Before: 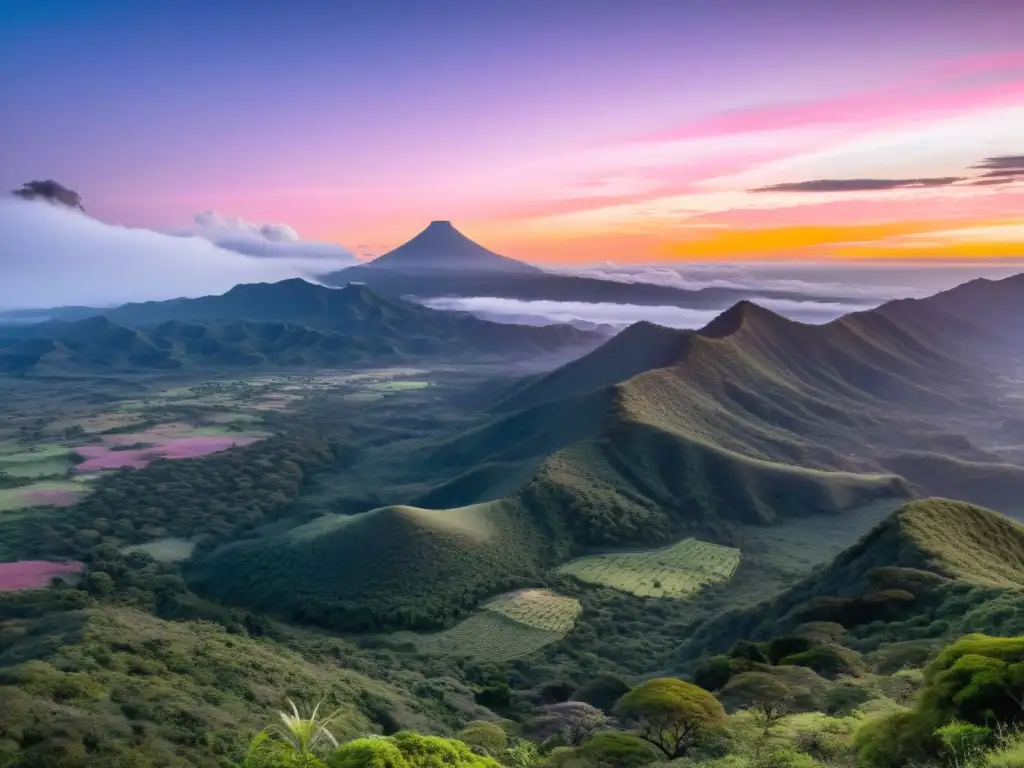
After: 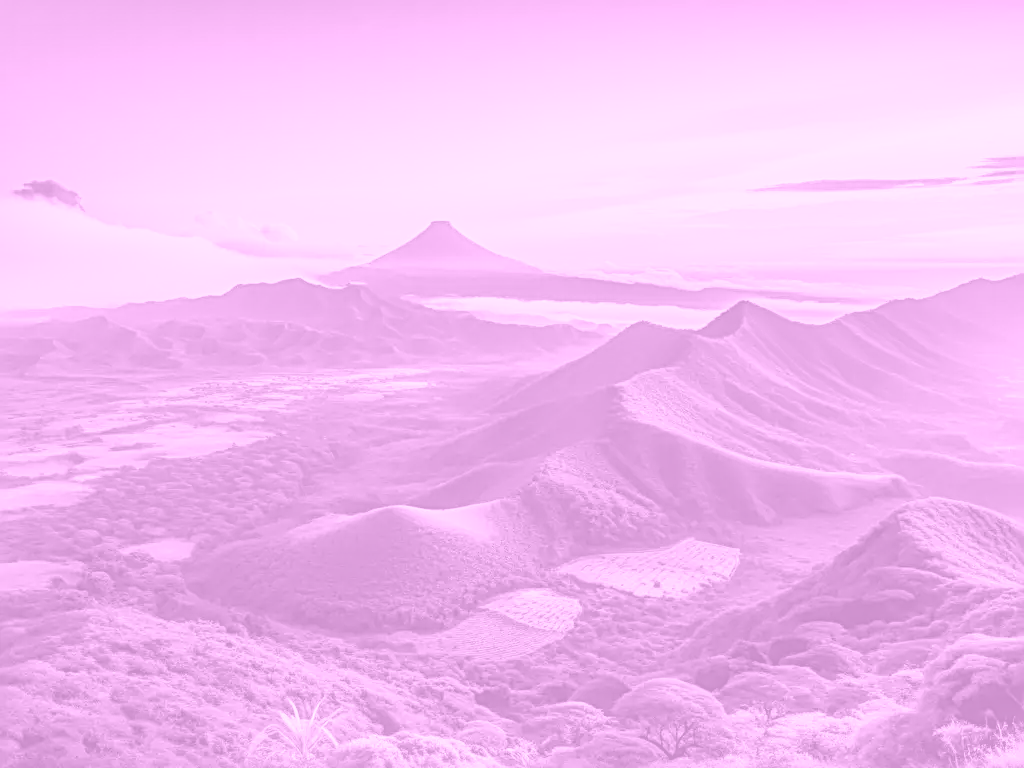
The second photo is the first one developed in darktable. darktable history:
shadows and highlights: shadows -12.5, white point adjustment 4, highlights 28.33
local contrast: detail 130%
sharpen: radius 2.817, amount 0.715
colorize: hue 331.2°, saturation 69%, source mix 30.28%, lightness 69.02%, version 1
color balance rgb: perceptual saturation grading › global saturation 20%, perceptual saturation grading › highlights -25%, perceptual saturation grading › shadows 25%
rotate and perspective: automatic cropping off
exposure: compensate highlight preservation false
contrast brightness saturation: contrast 0.2, brightness 0.16, saturation 0.22
